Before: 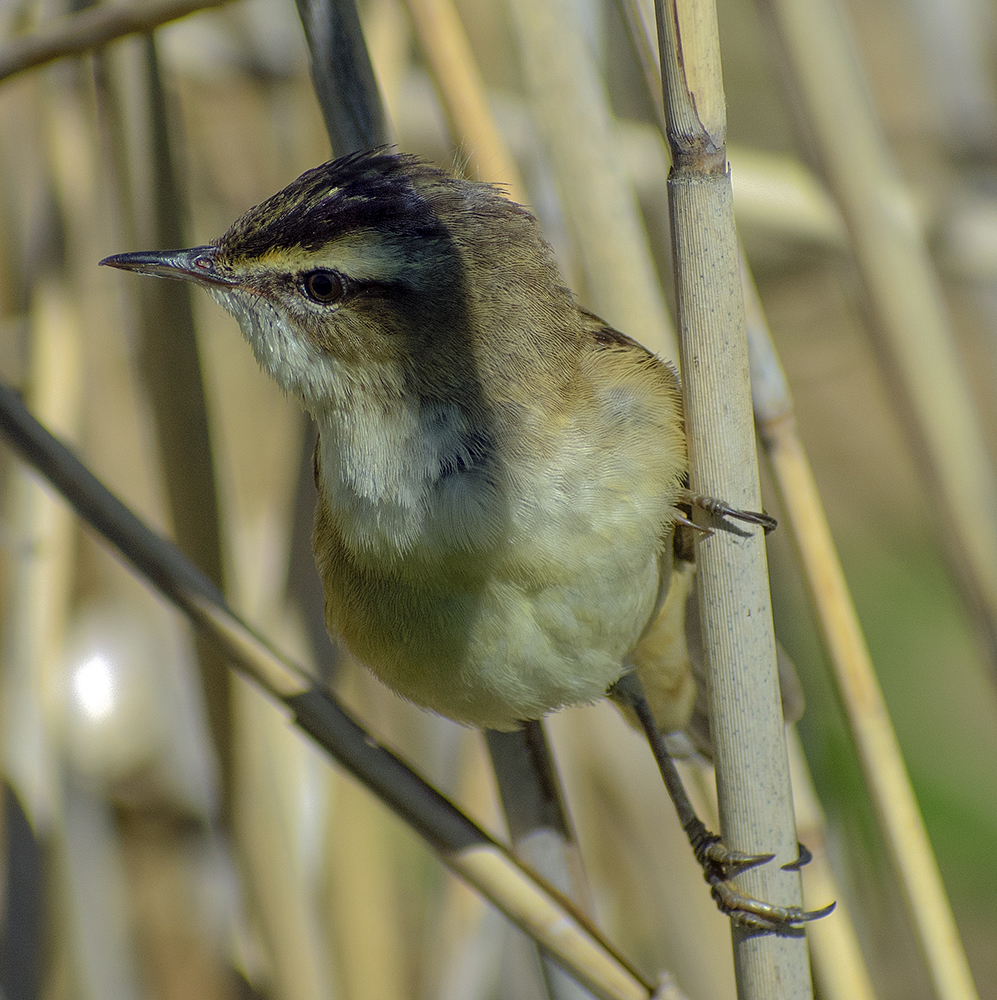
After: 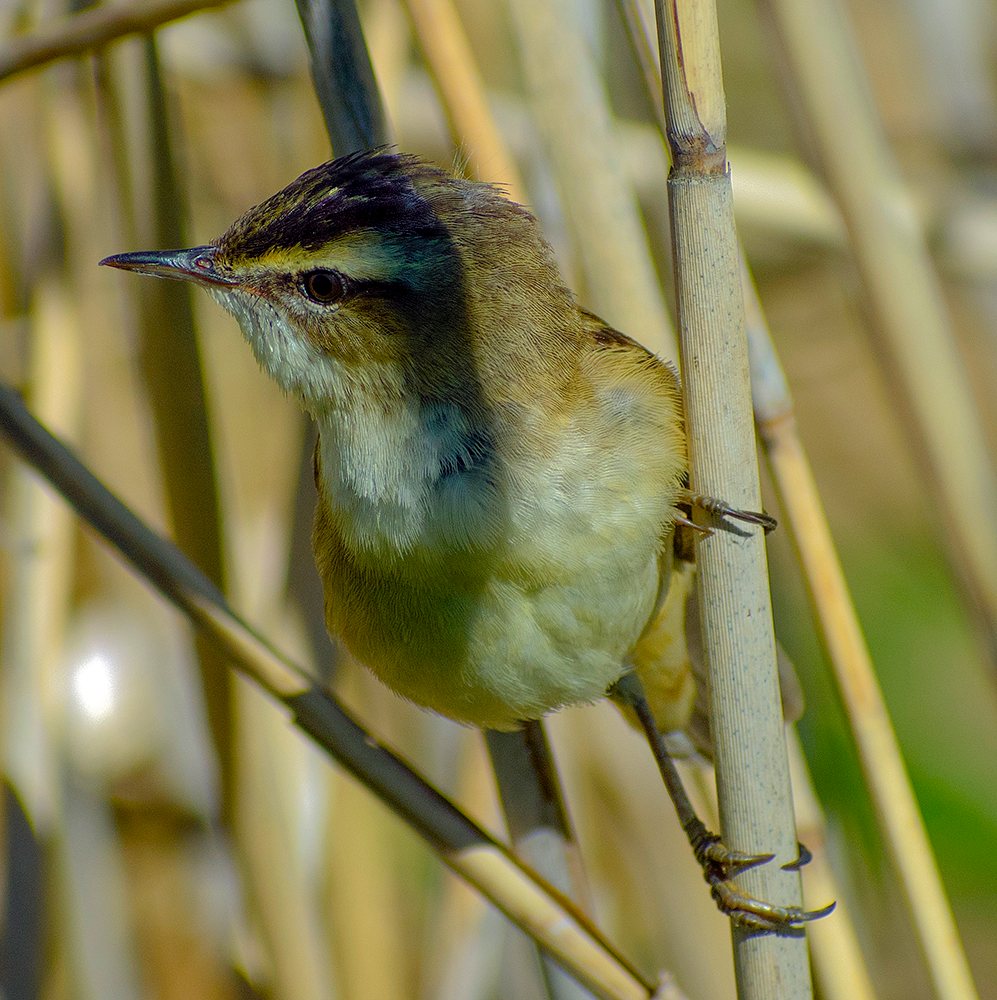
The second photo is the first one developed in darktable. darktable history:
color balance rgb: perceptual saturation grading › global saturation 20%, perceptual saturation grading › highlights -14.294%, perceptual saturation grading › shadows 49.319%
